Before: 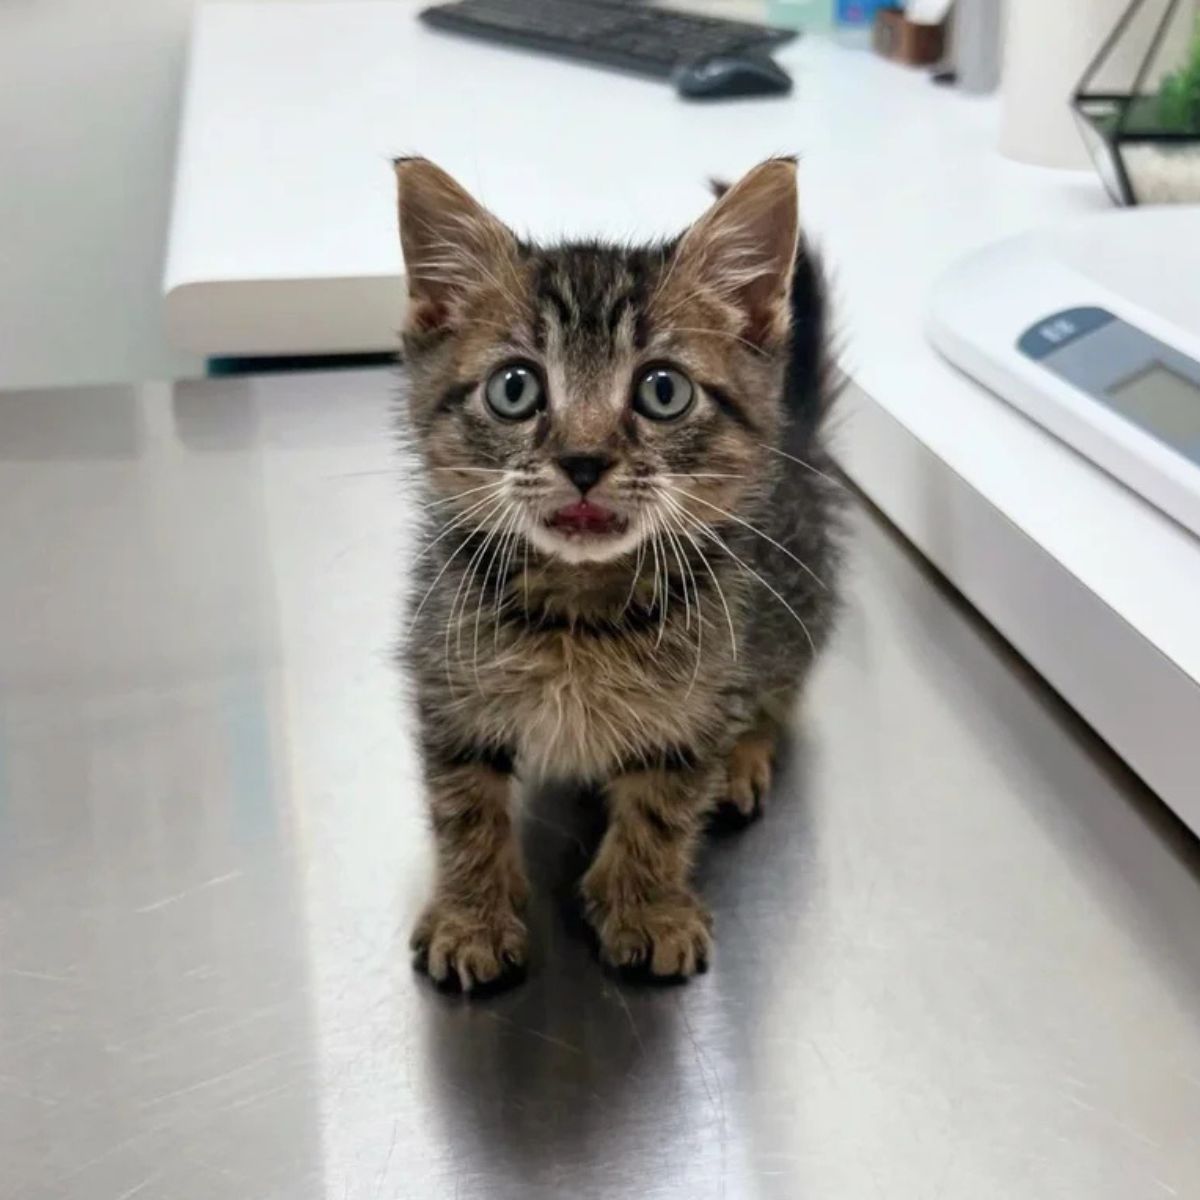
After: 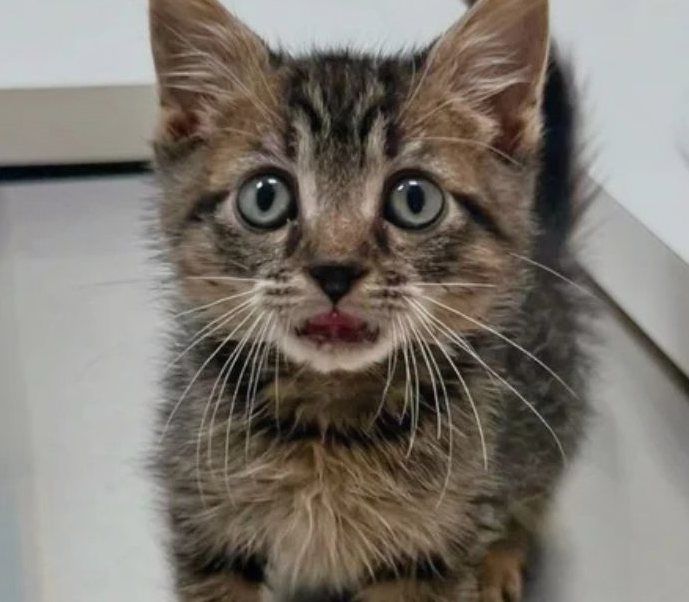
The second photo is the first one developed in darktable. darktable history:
crop: left 20.756%, top 15.931%, right 21.758%, bottom 33.832%
local contrast: mode bilateral grid, contrast 99, coarseness 99, detail 91%, midtone range 0.2
tone equalizer: -8 EV -0.001 EV, -7 EV 0.004 EV, -6 EV -0.044 EV, -5 EV 0.021 EV, -4 EV -0.017 EV, -3 EV 0.033 EV, -2 EV -0.051 EV, -1 EV -0.284 EV, +0 EV -0.585 EV
